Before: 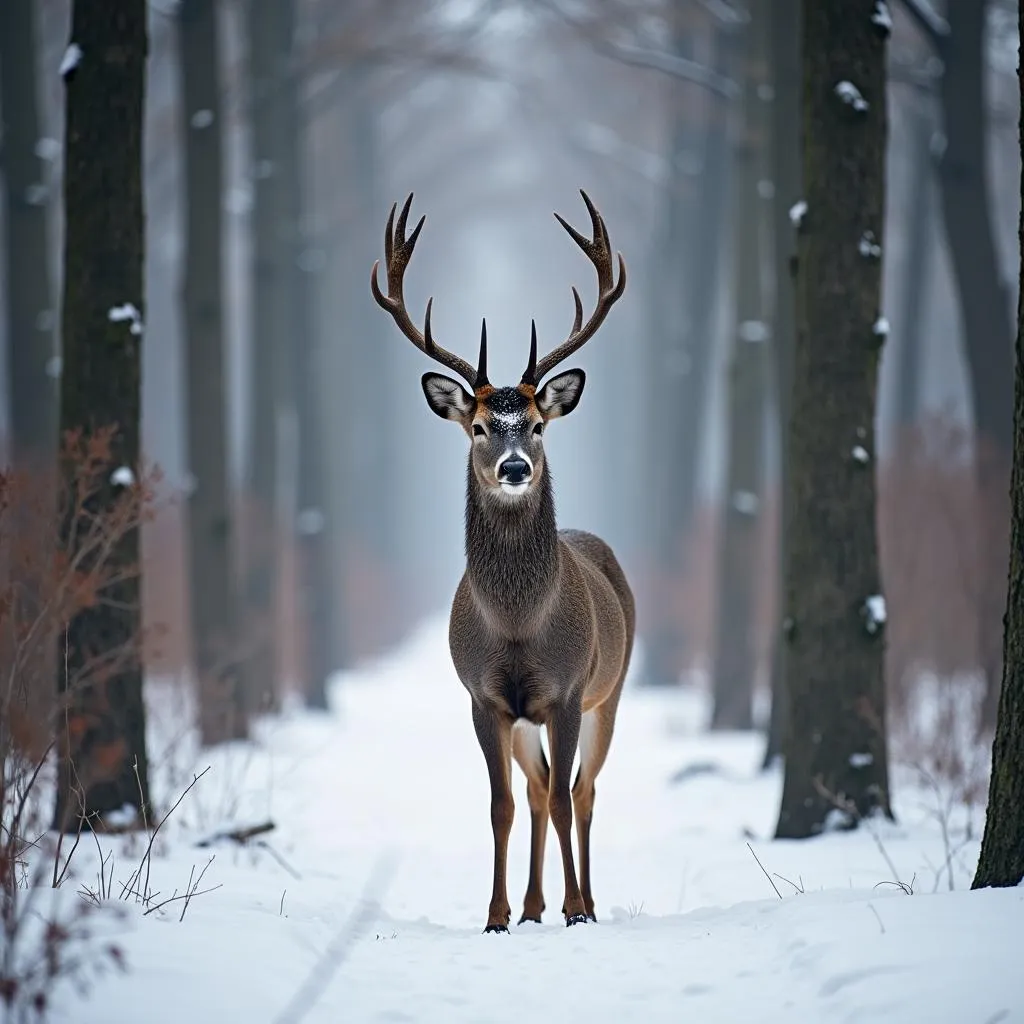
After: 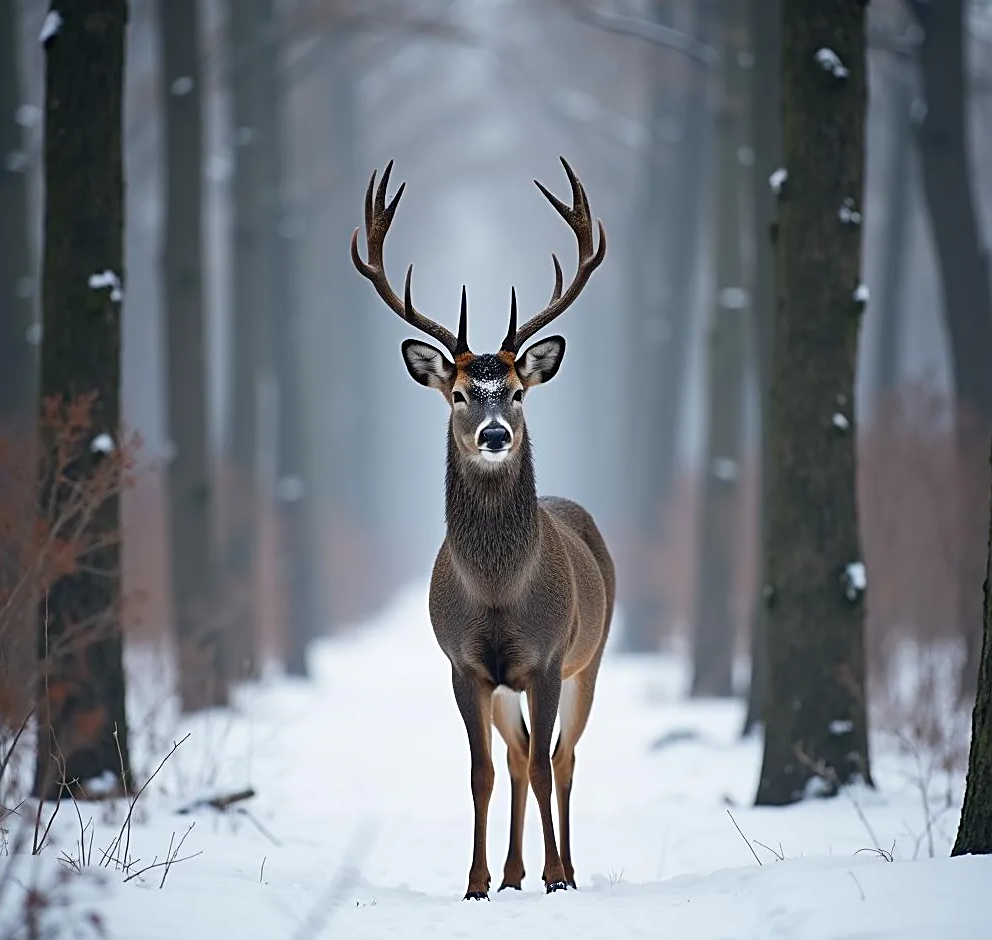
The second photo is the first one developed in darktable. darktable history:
contrast equalizer: octaves 7, y [[0.502, 0.505, 0.512, 0.529, 0.564, 0.588], [0.5 ×6], [0.502, 0.505, 0.512, 0.529, 0.564, 0.588], [0, 0.001, 0.001, 0.004, 0.008, 0.011], [0, 0.001, 0.001, 0.004, 0.008, 0.011]], mix -1
sharpen: on, module defaults
crop: left 1.964%, top 3.251%, right 1.122%, bottom 4.933%
